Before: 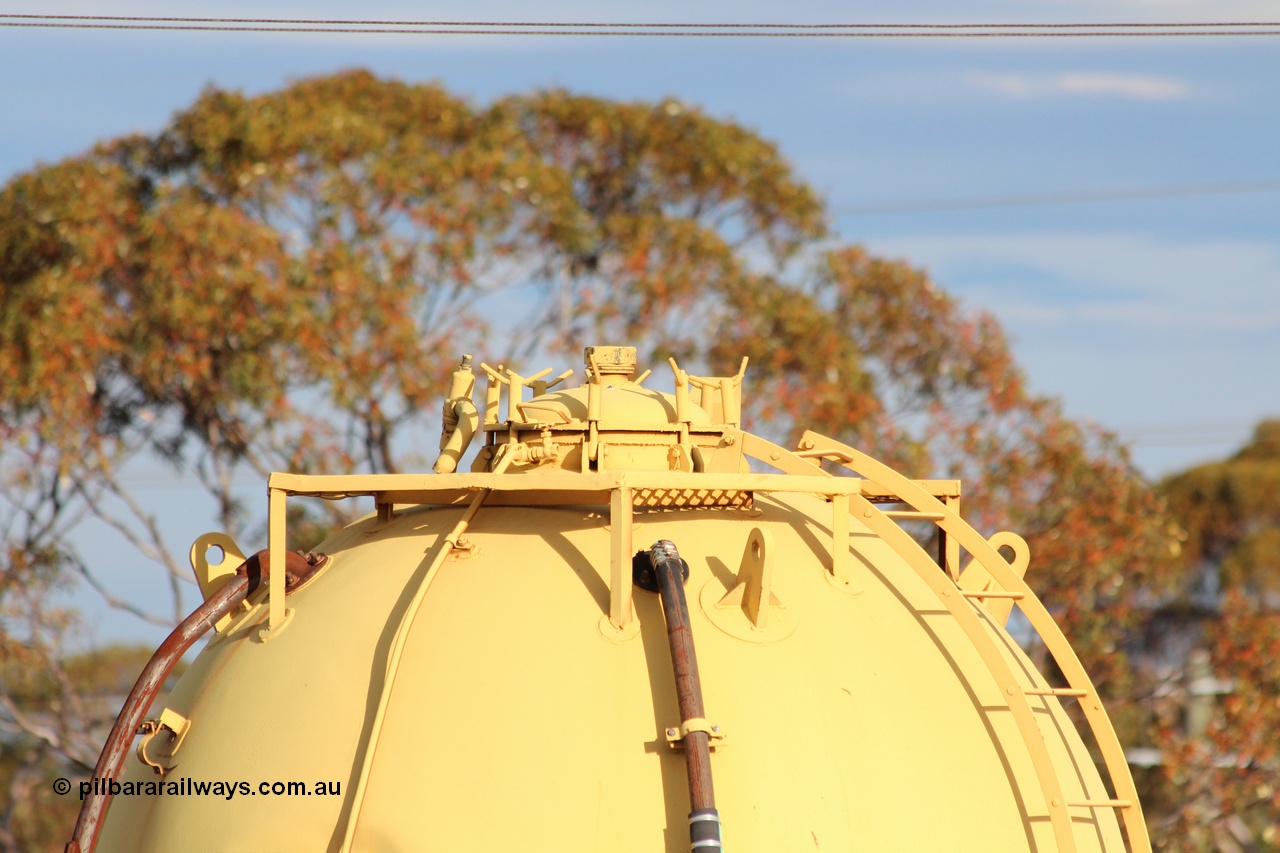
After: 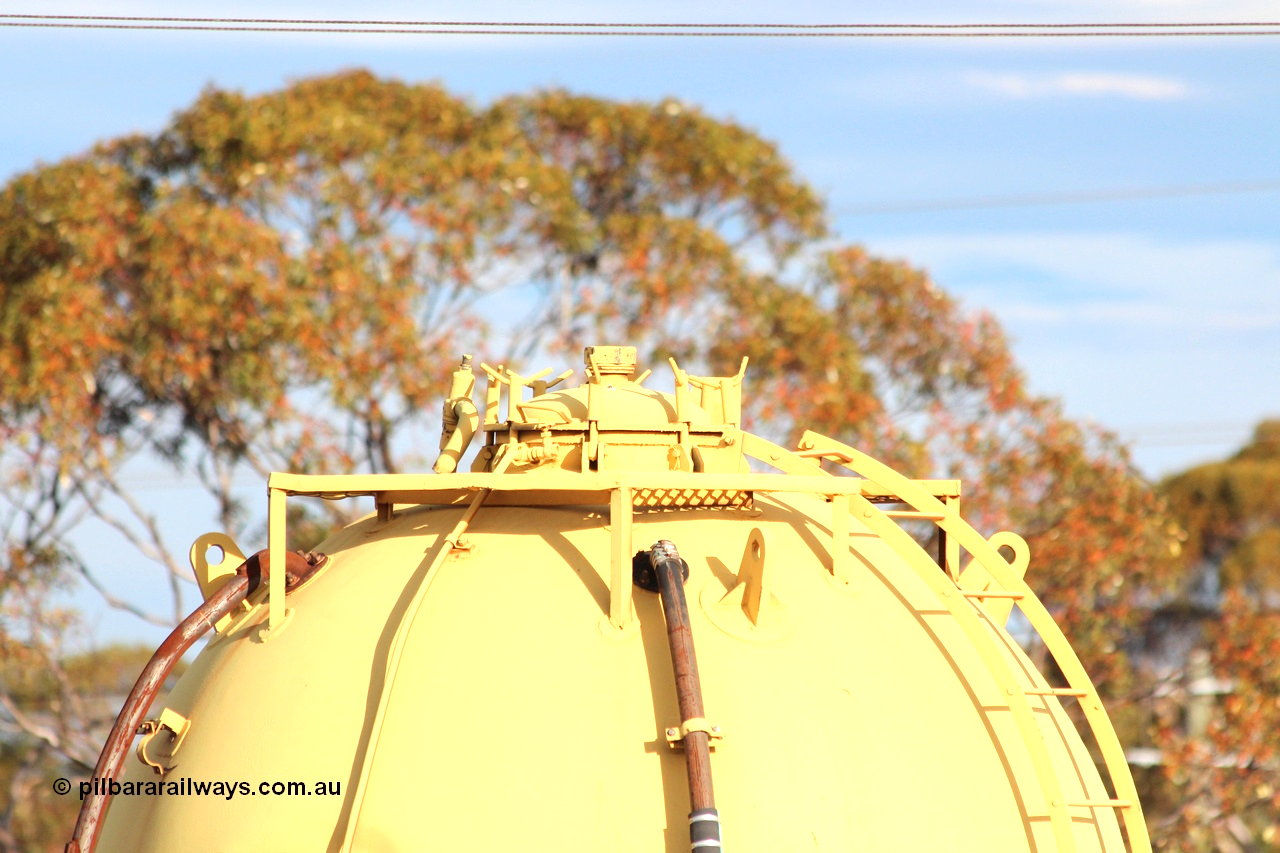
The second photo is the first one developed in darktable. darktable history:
exposure: exposure 0.639 EV, compensate highlight preservation false
